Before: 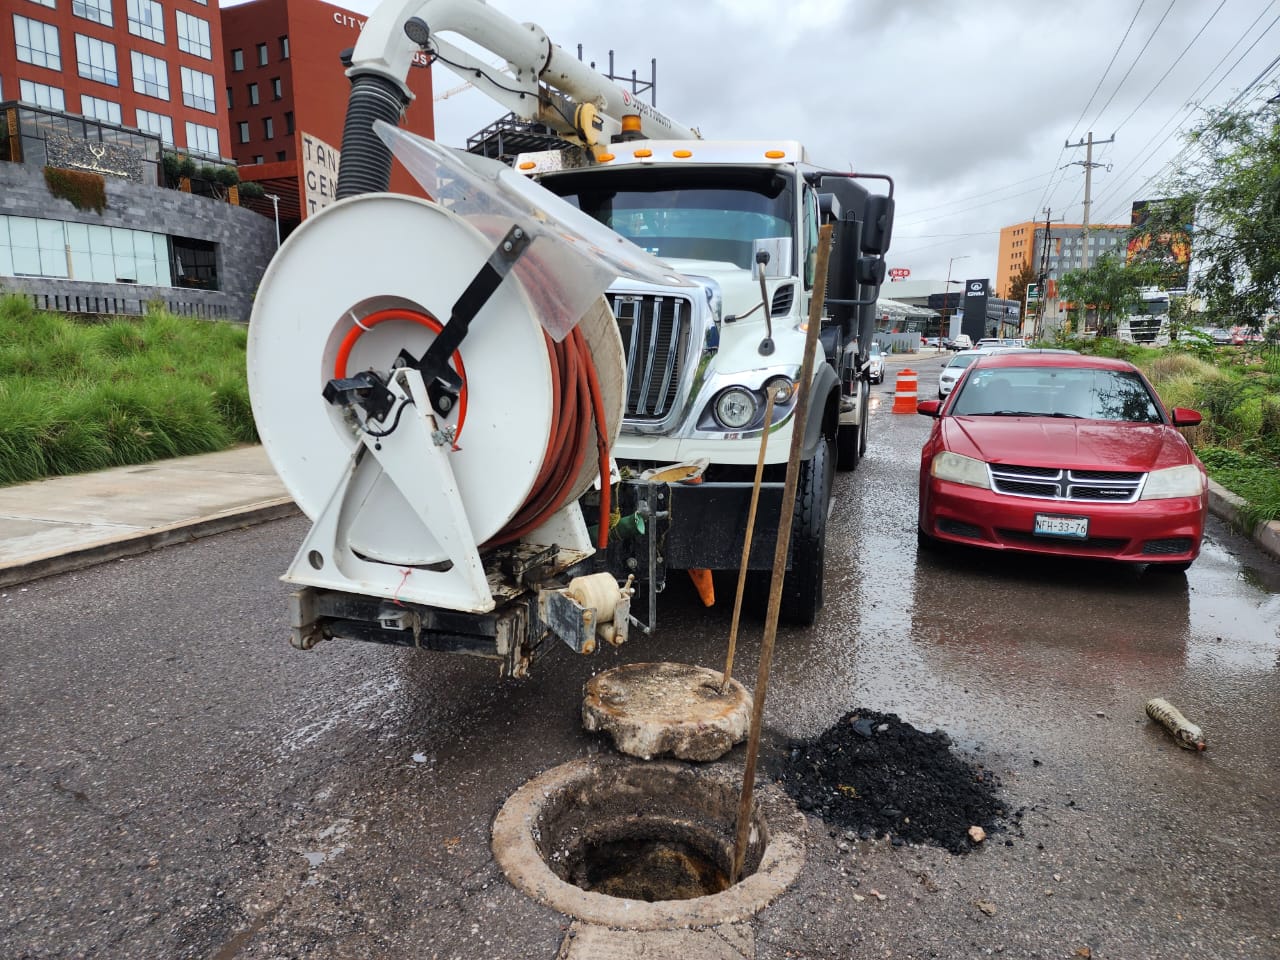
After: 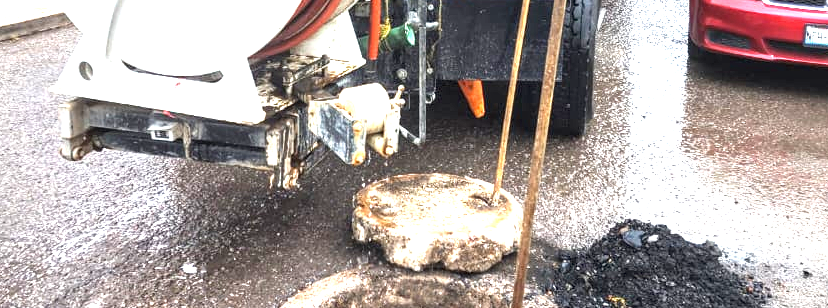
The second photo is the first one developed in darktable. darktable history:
exposure: exposure 1.991 EV, compensate exposure bias true, compensate highlight preservation false
crop: left 18.012%, top 50.98%, right 17.266%, bottom 16.837%
local contrast: on, module defaults
